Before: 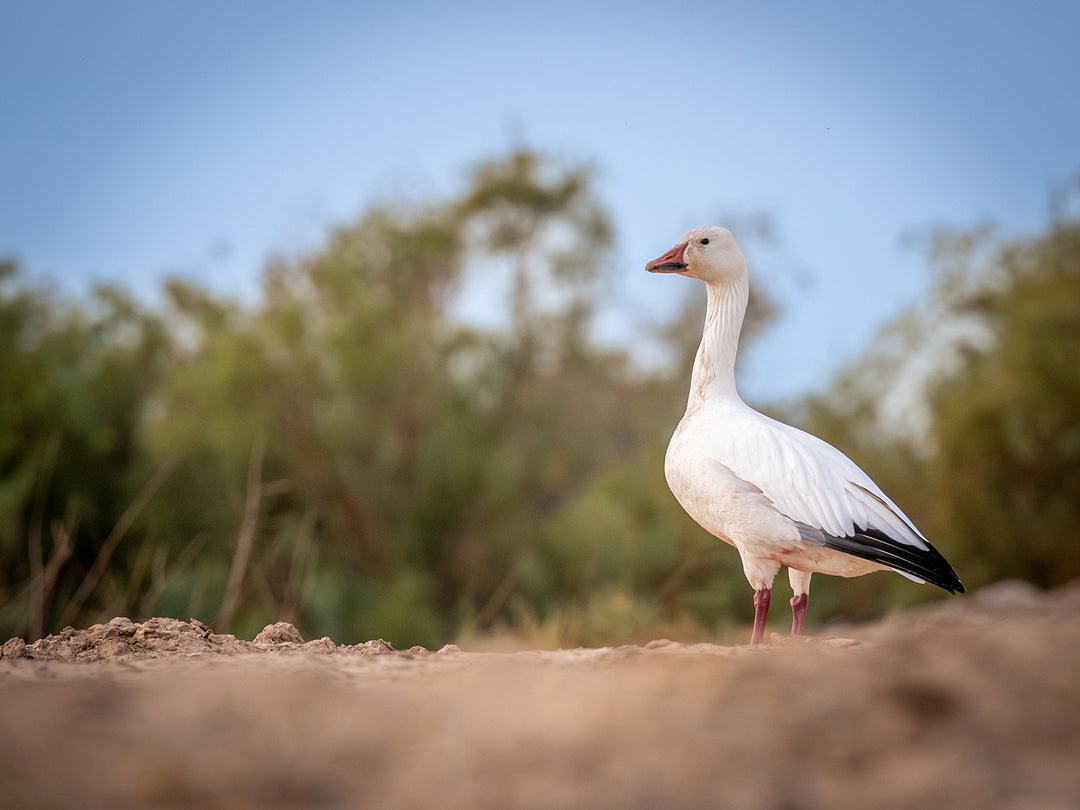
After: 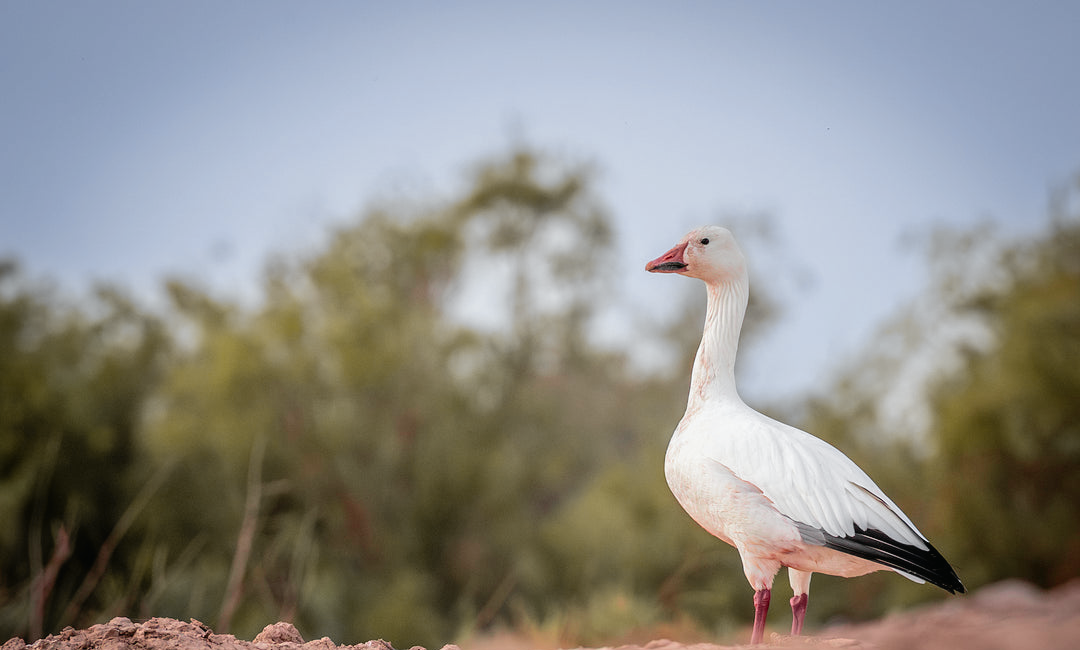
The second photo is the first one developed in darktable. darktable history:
tone curve: curves: ch0 [(0, 0.012) (0.036, 0.035) (0.274, 0.288) (0.504, 0.536) (0.844, 0.84) (1, 0.983)]; ch1 [(0, 0) (0.389, 0.403) (0.462, 0.486) (0.499, 0.498) (0.511, 0.502) (0.536, 0.547) (0.567, 0.588) (0.626, 0.645) (0.749, 0.781) (1, 1)]; ch2 [(0, 0) (0.457, 0.486) (0.5, 0.5) (0.56, 0.551) (0.615, 0.607) (0.704, 0.732) (1, 1)], color space Lab, independent channels, preserve colors none
white balance: emerald 1
crop: bottom 19.644%
